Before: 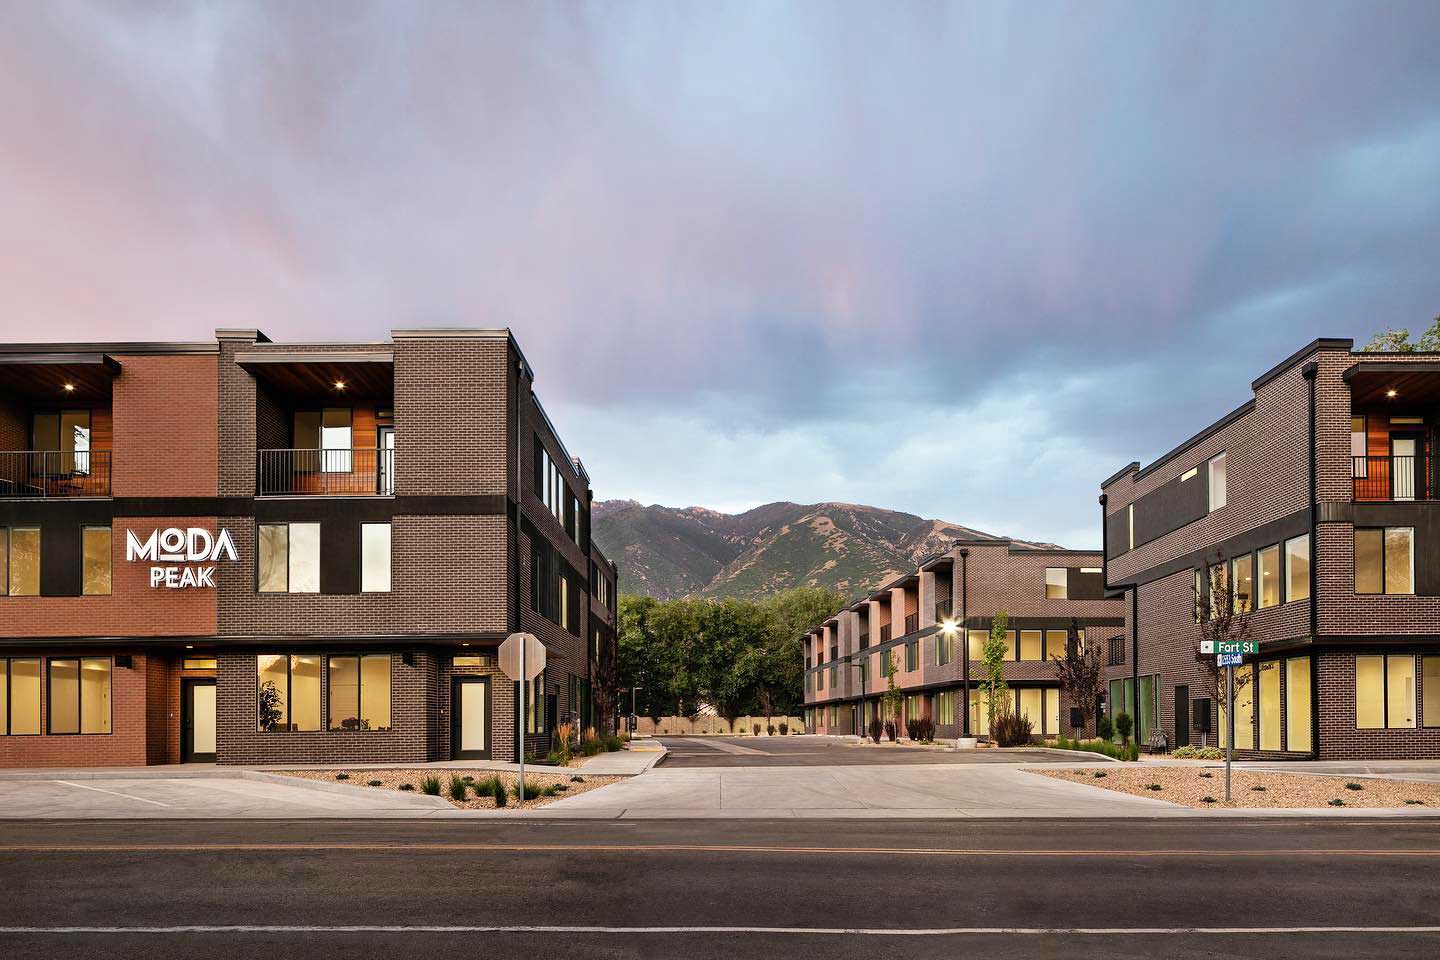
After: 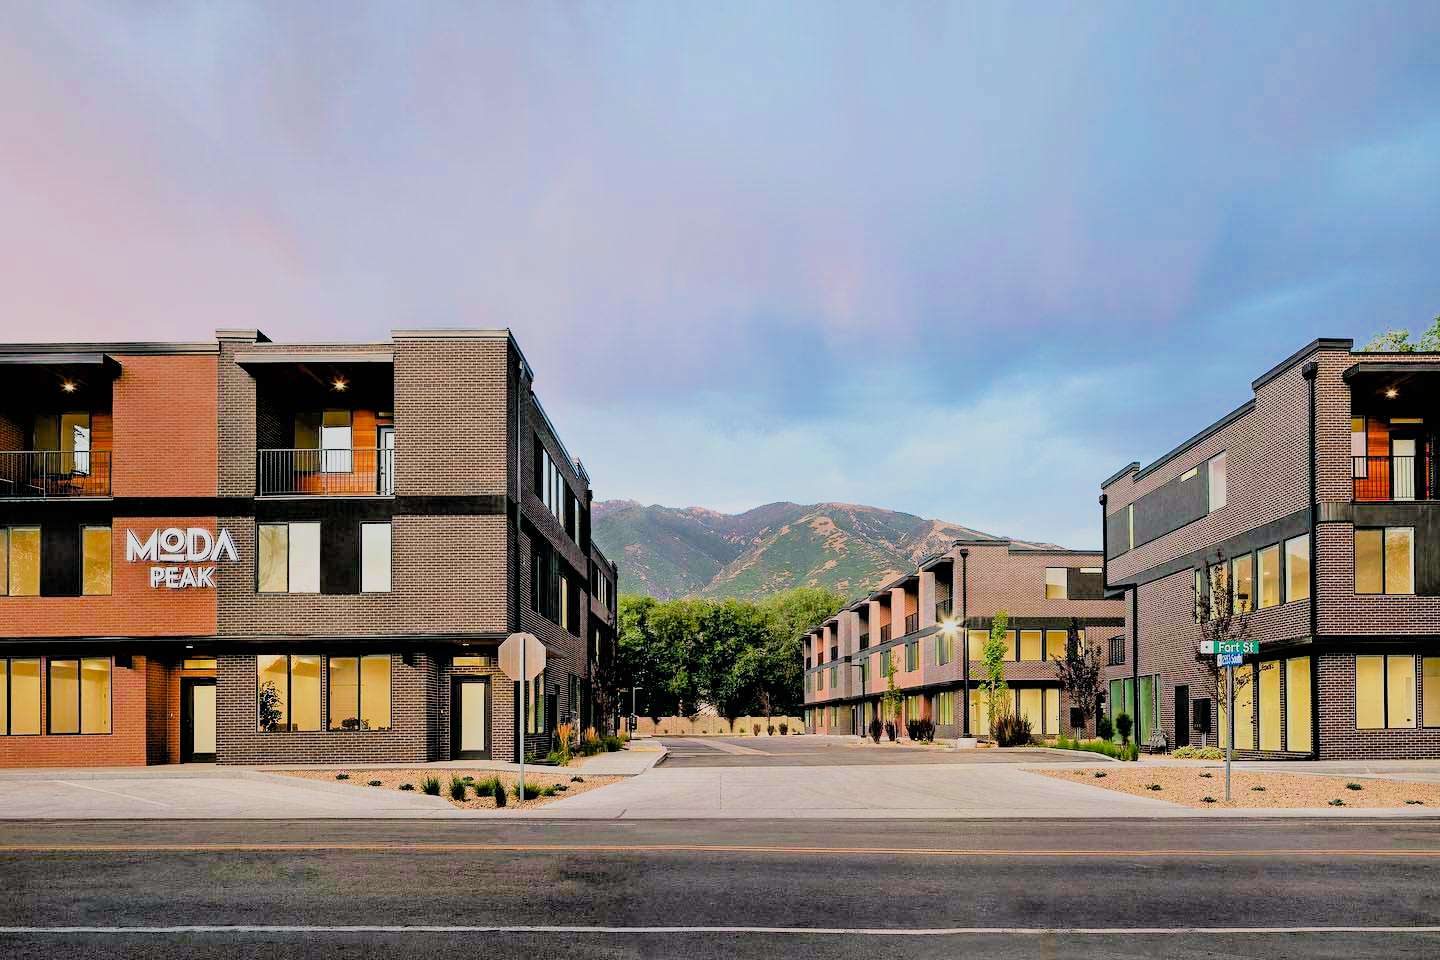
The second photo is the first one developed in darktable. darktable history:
filmic rgb: black relative exposure -4.44 EV, white relative exposure 6.63 EV, hardness 1.93, contrast 0.514, color science v6 (2022)
color balance rgb: power › luminance -7.971%, power › chroma 1.11%, power › hue 217.95°, perceptual saturation grading › global saturation 20%, perceptual saturation grading › highlights -24.714%, perceptual saturation grading › shadows 24.762%, perceptual brilliance grading › global brilliance 9.989%, perceptual brilliance grading › shadows 15.349%
contrast brightness saturation: contrast 0.204, brightness 0.169, saturation 0.221
